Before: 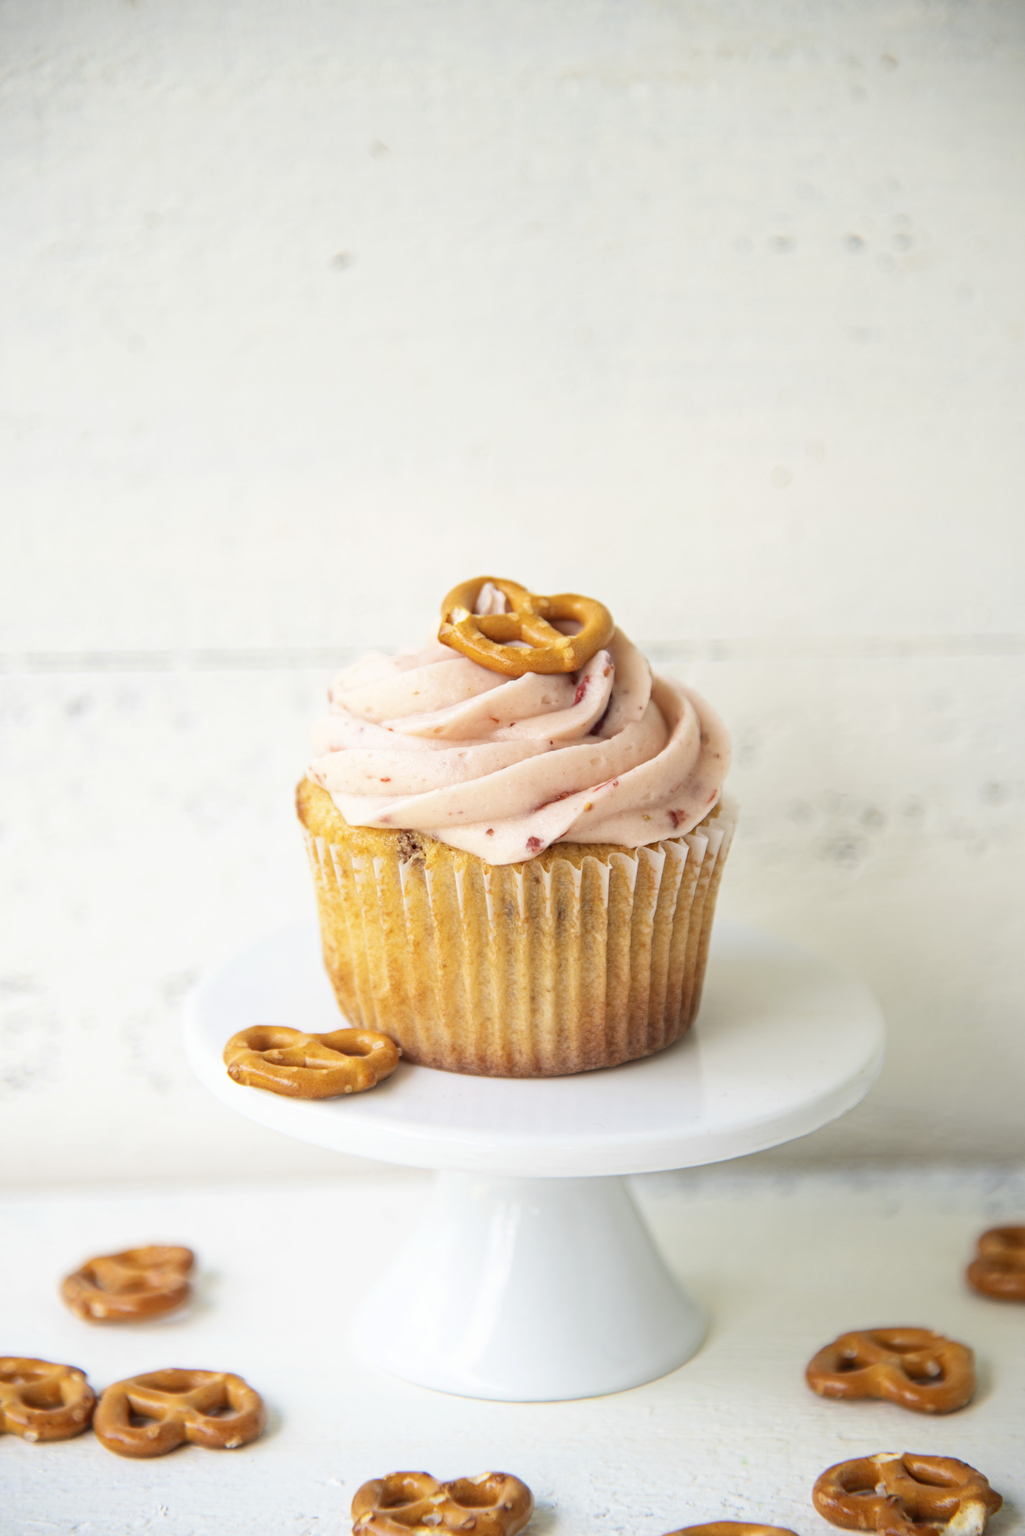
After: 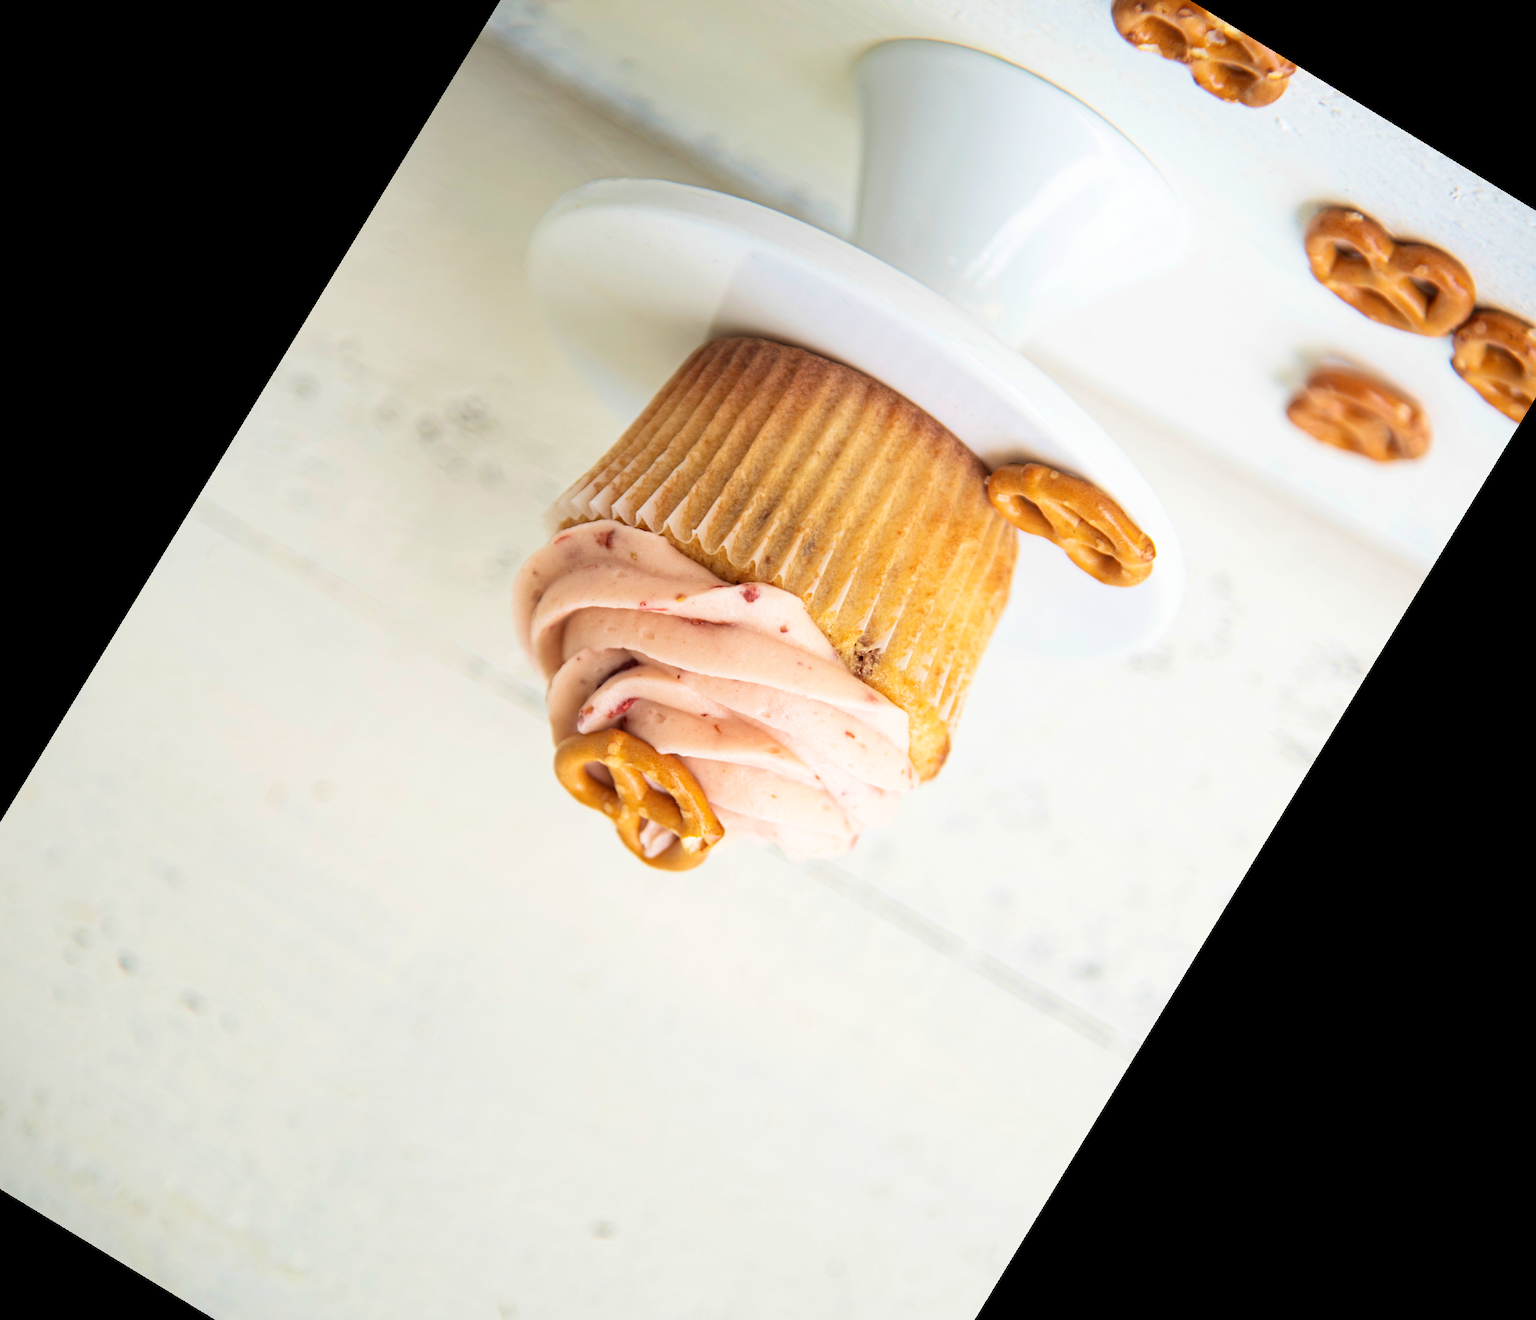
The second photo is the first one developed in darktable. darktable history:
crop and rotate: angle 148.68°, left 9.111%, top 15.603%, right 4.588%, bottom 17.041%
velvia: strength 30%
